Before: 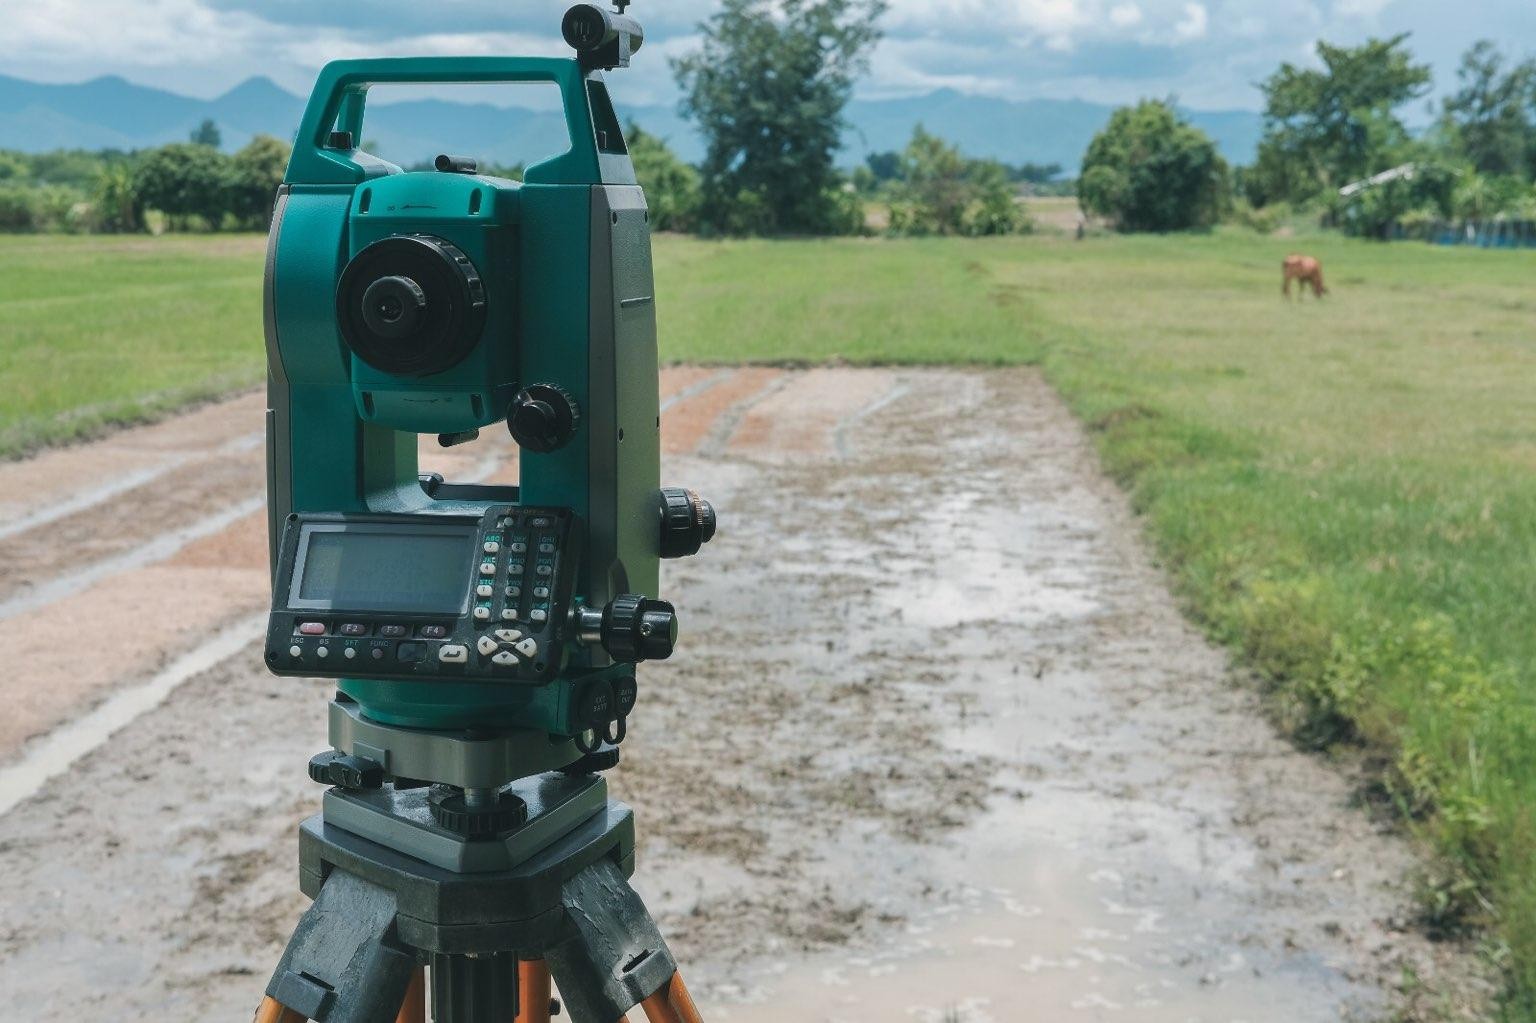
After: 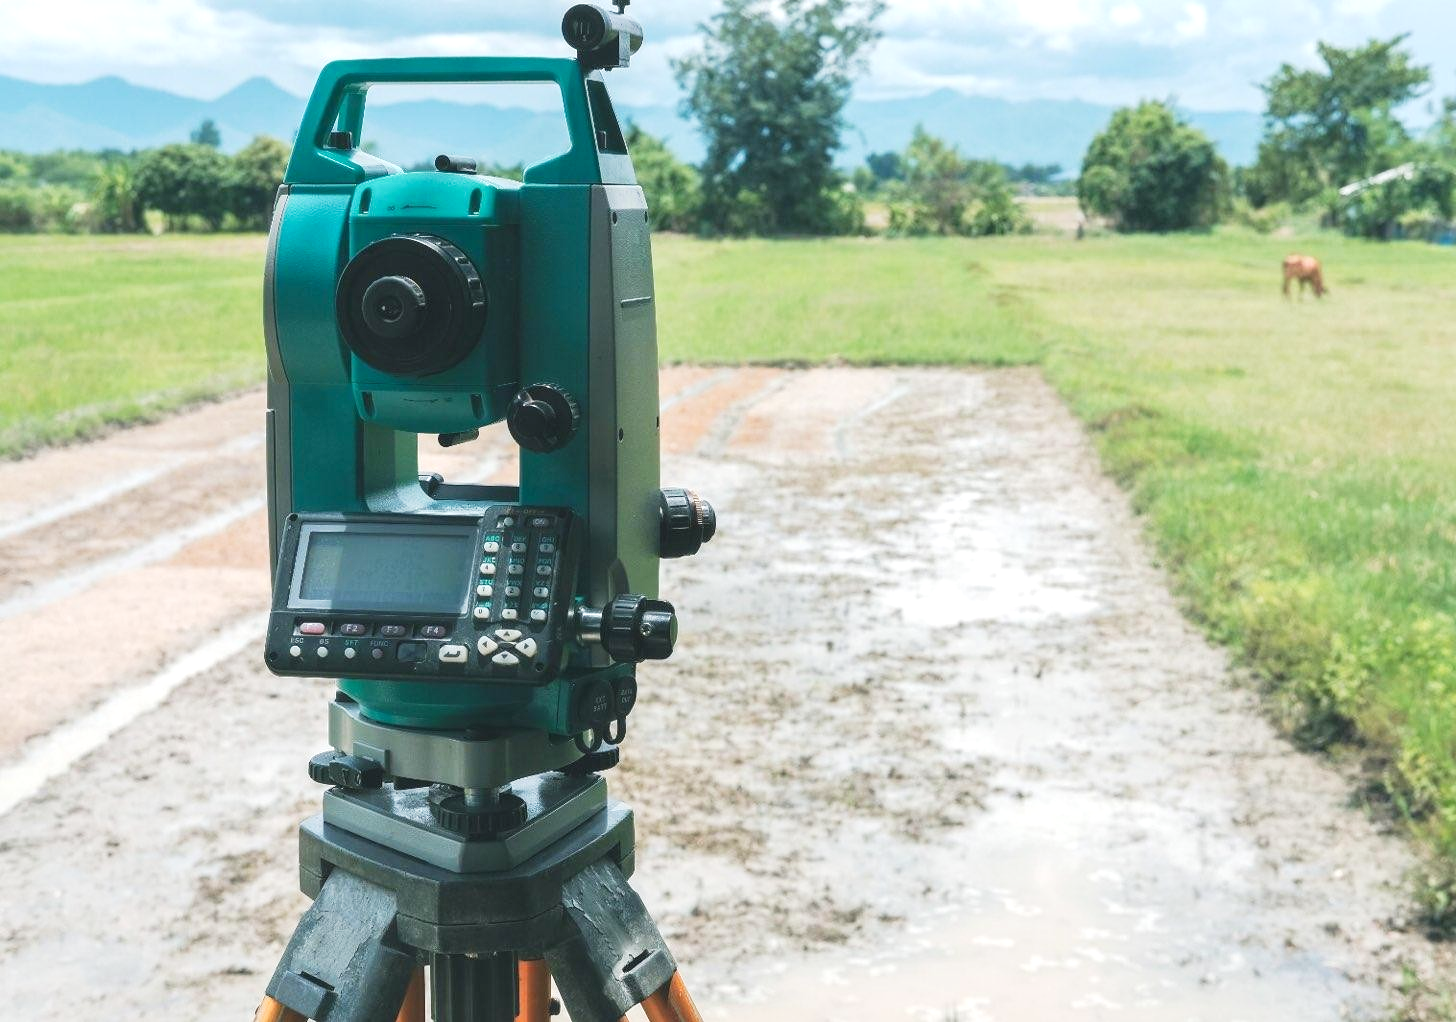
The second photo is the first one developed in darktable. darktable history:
tone curve: curves: ch0 [(0, 0.028) (0.138, 0.156) (0.468, 0.516) (0.754, 0.823) (1, 1)], preserve colors none
crop and rotate: right 5.154%
exposure: exposure 0.57 EV, compensate highlight preservation false
